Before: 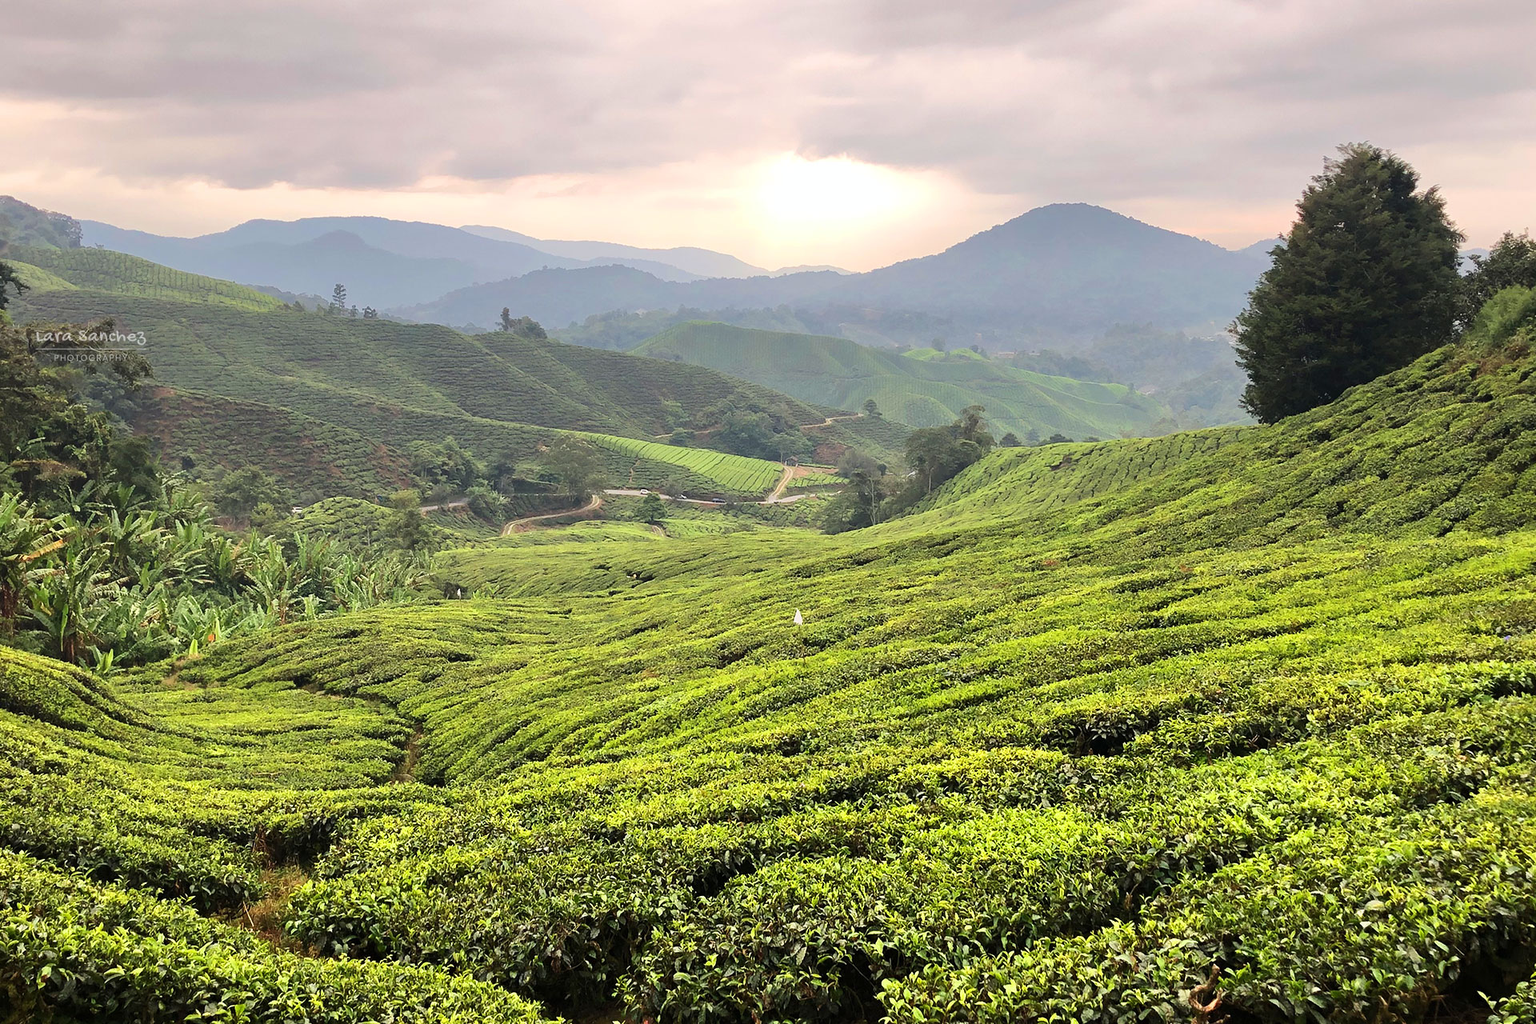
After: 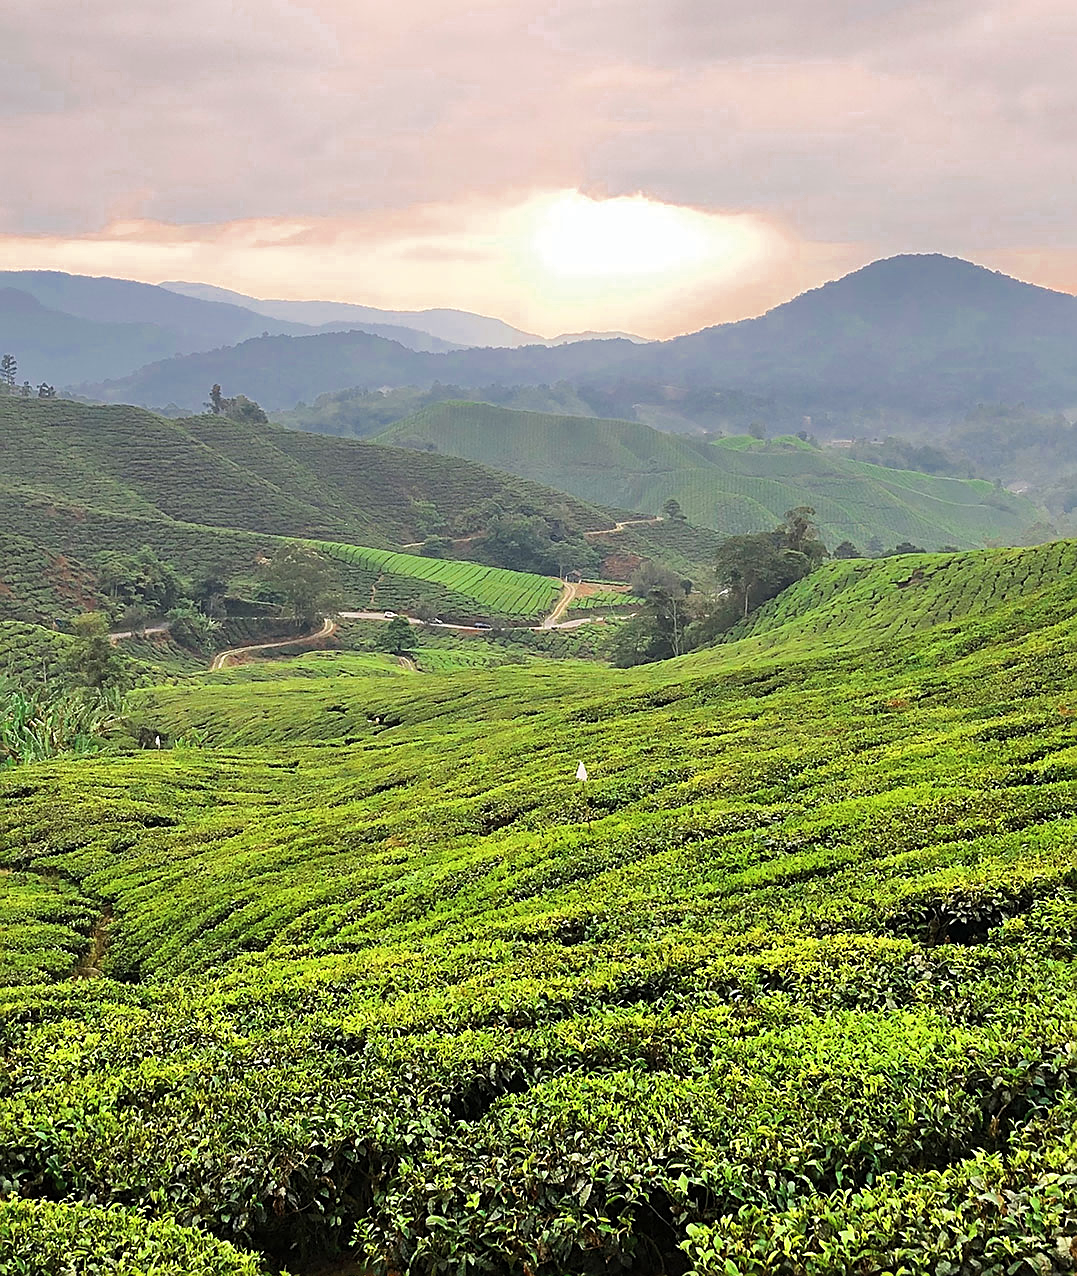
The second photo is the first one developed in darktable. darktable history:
color balance rgb: perceptual saturation grading › global saturation 40%, global vibrance 15%
sharpen: amount 0.6
crop: left 21.674%, right 22.086%
color zones: curves: ch0 [(0, 0.5) (0.125, 0.4) (0.25, 0.5) (0.375, 0.4) (0.5, 0.4) (0.625, 0.35) (0.75, 0.35) (0.875, 0.5)]; ch1 [(0, 0.35) (0.125, 0.45) (0.25, 0.35) (0.375, 0.35) (0.5, 0.35) (0.625, 0.35) (0.75, 0.45) (0.875, 0.35)]; ch2 [(0, 0.6) (0.125, 0.5) (0.25, 0.5) (0.375, 0.6) (0.5, 0.6) (0.625, 0.5) (0.75, 0.5) (0.875, 0.5)]
